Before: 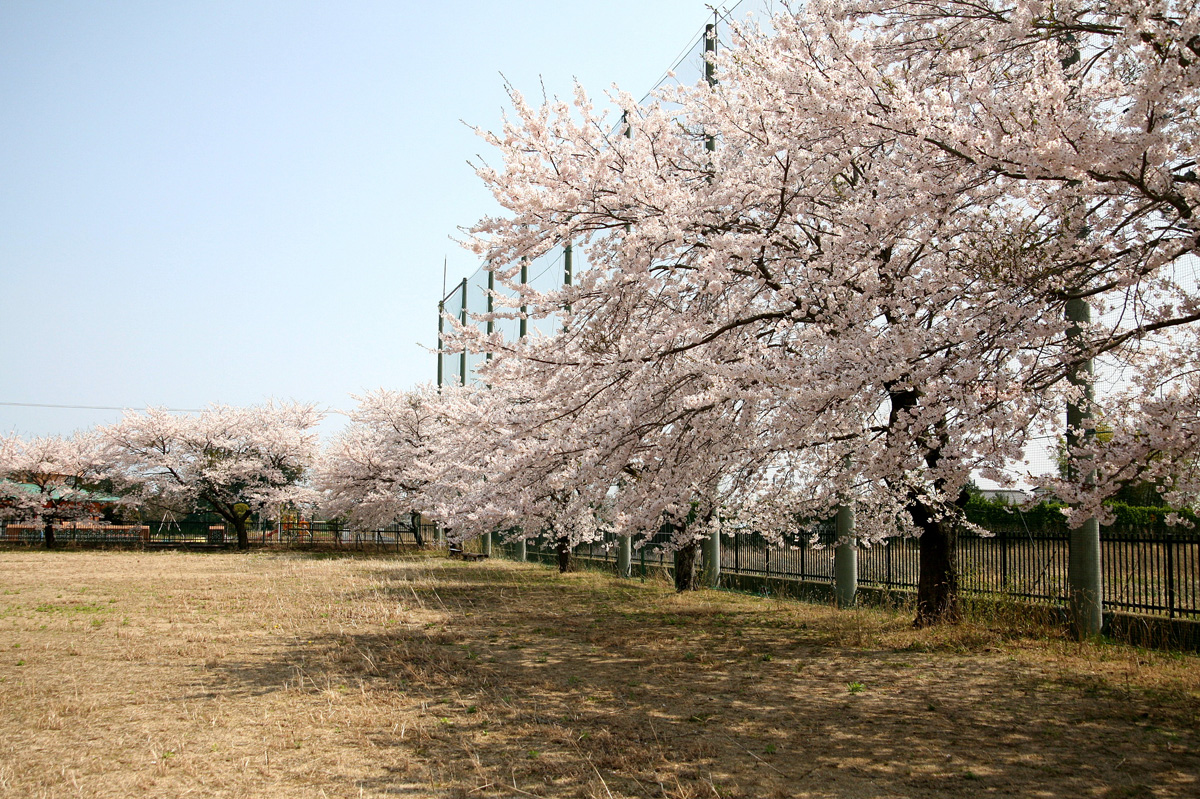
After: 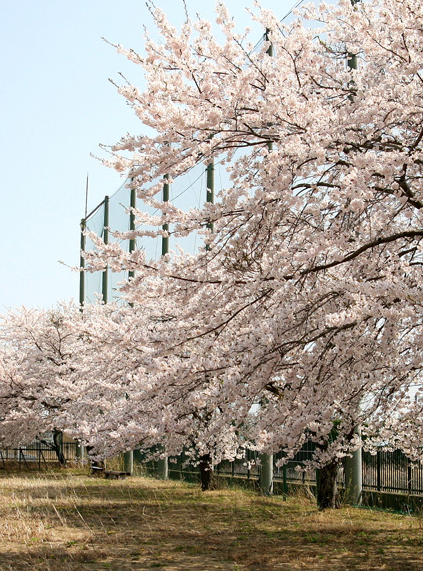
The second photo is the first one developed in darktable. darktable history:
crop and rotate: left 29.907%, top 10.292%, right 34.792%, bottom 18.121%
